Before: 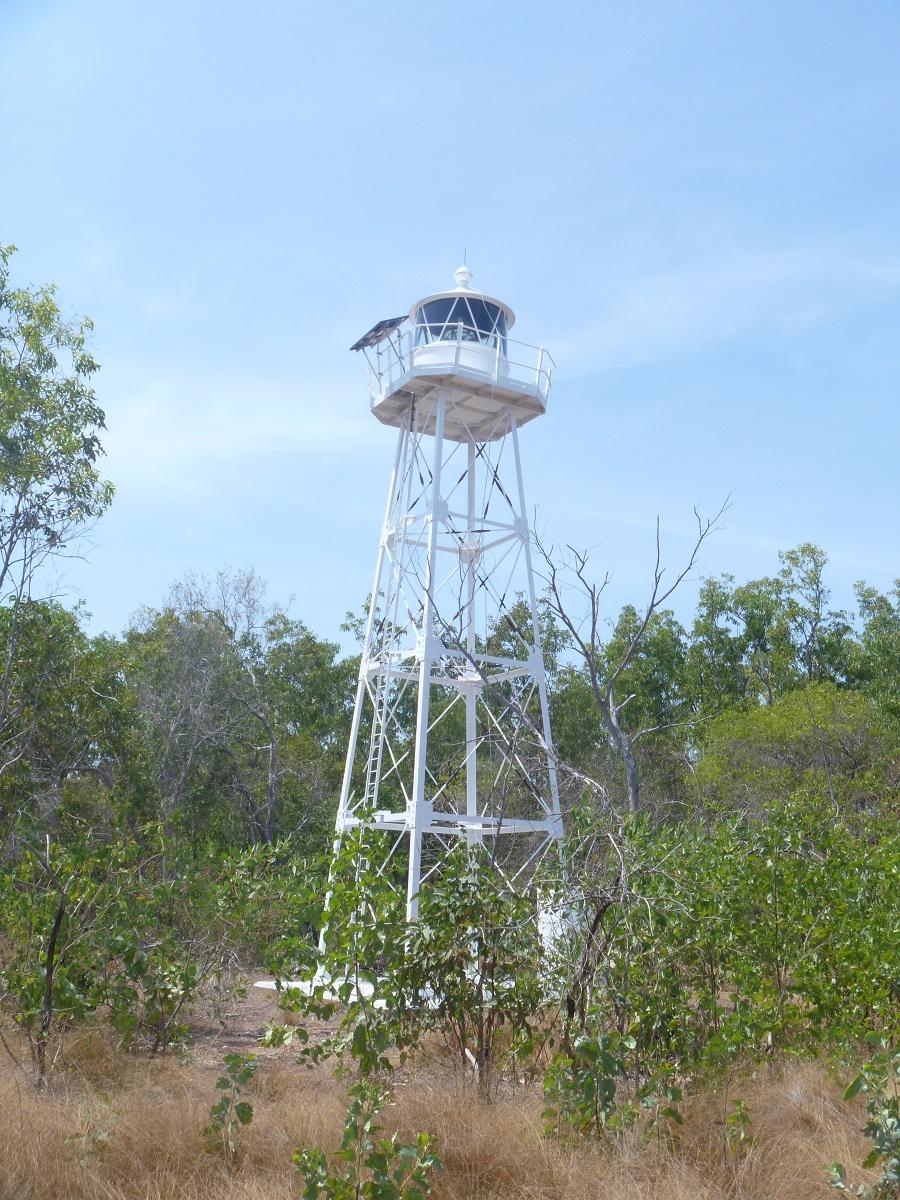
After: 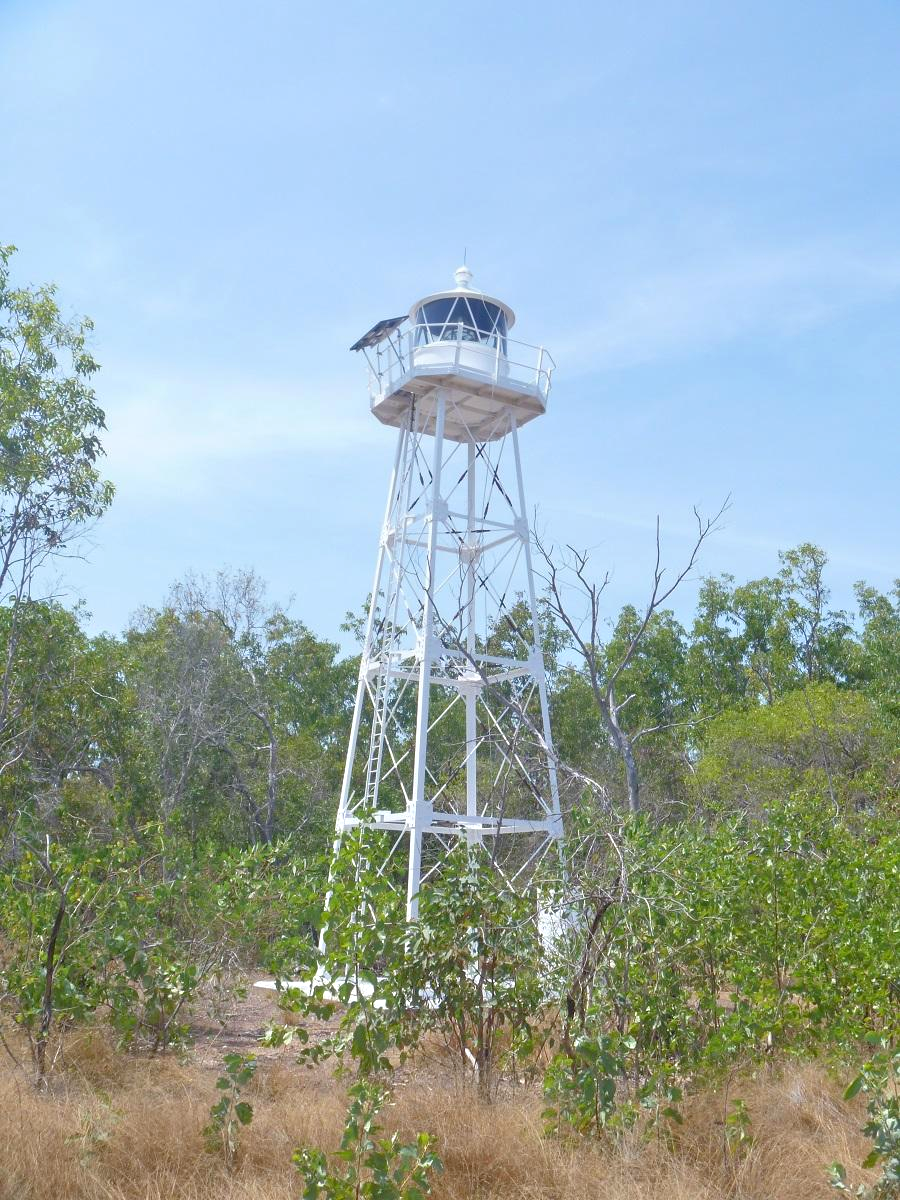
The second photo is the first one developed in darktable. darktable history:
tone equalizer: -8 EV 1 EV, -7 EV 1 EV, -6 EV 1 EV, -5 EV 1 EV, -4 EV 1 EV, -3 EV 0.75 EV, -2 EV 0.5 EV, -1 EV 0.25 EV
haze removal: strength 0.1, compatibility mode true, adaptive false
